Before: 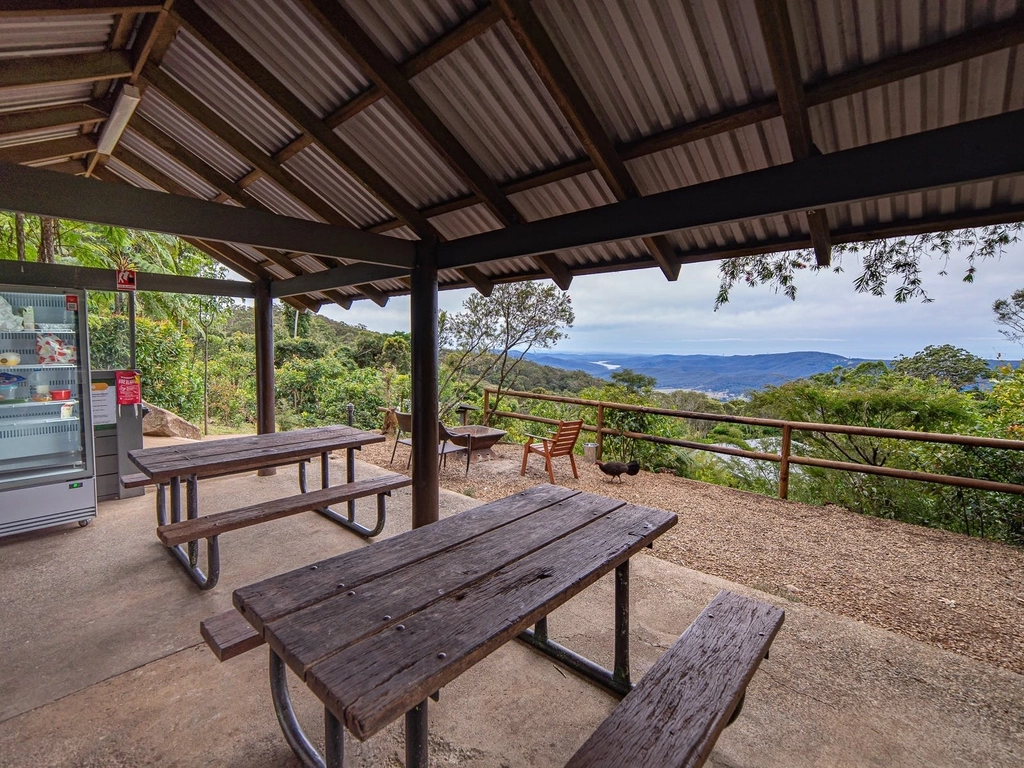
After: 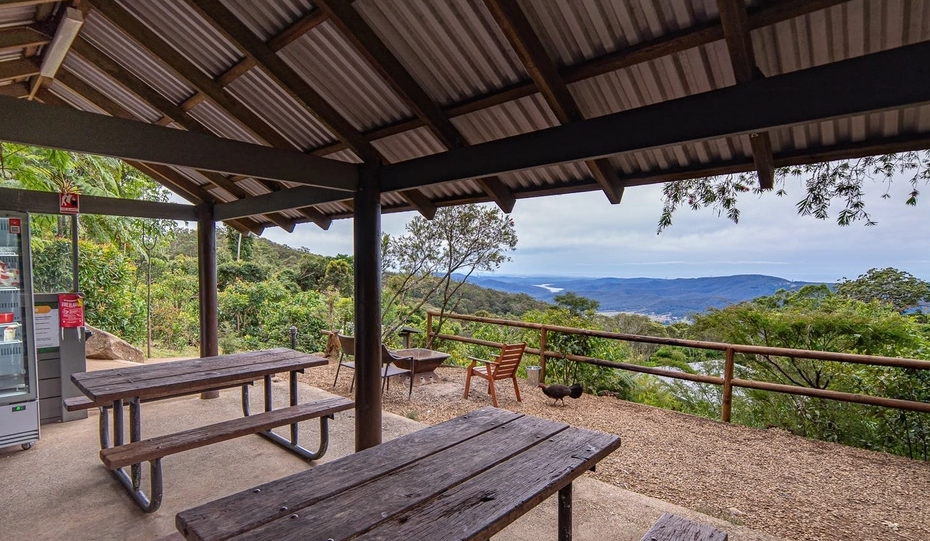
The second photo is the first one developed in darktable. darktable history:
crop: left 5.652%, top 10.125%, right 3.52%, bottom 19.359%
